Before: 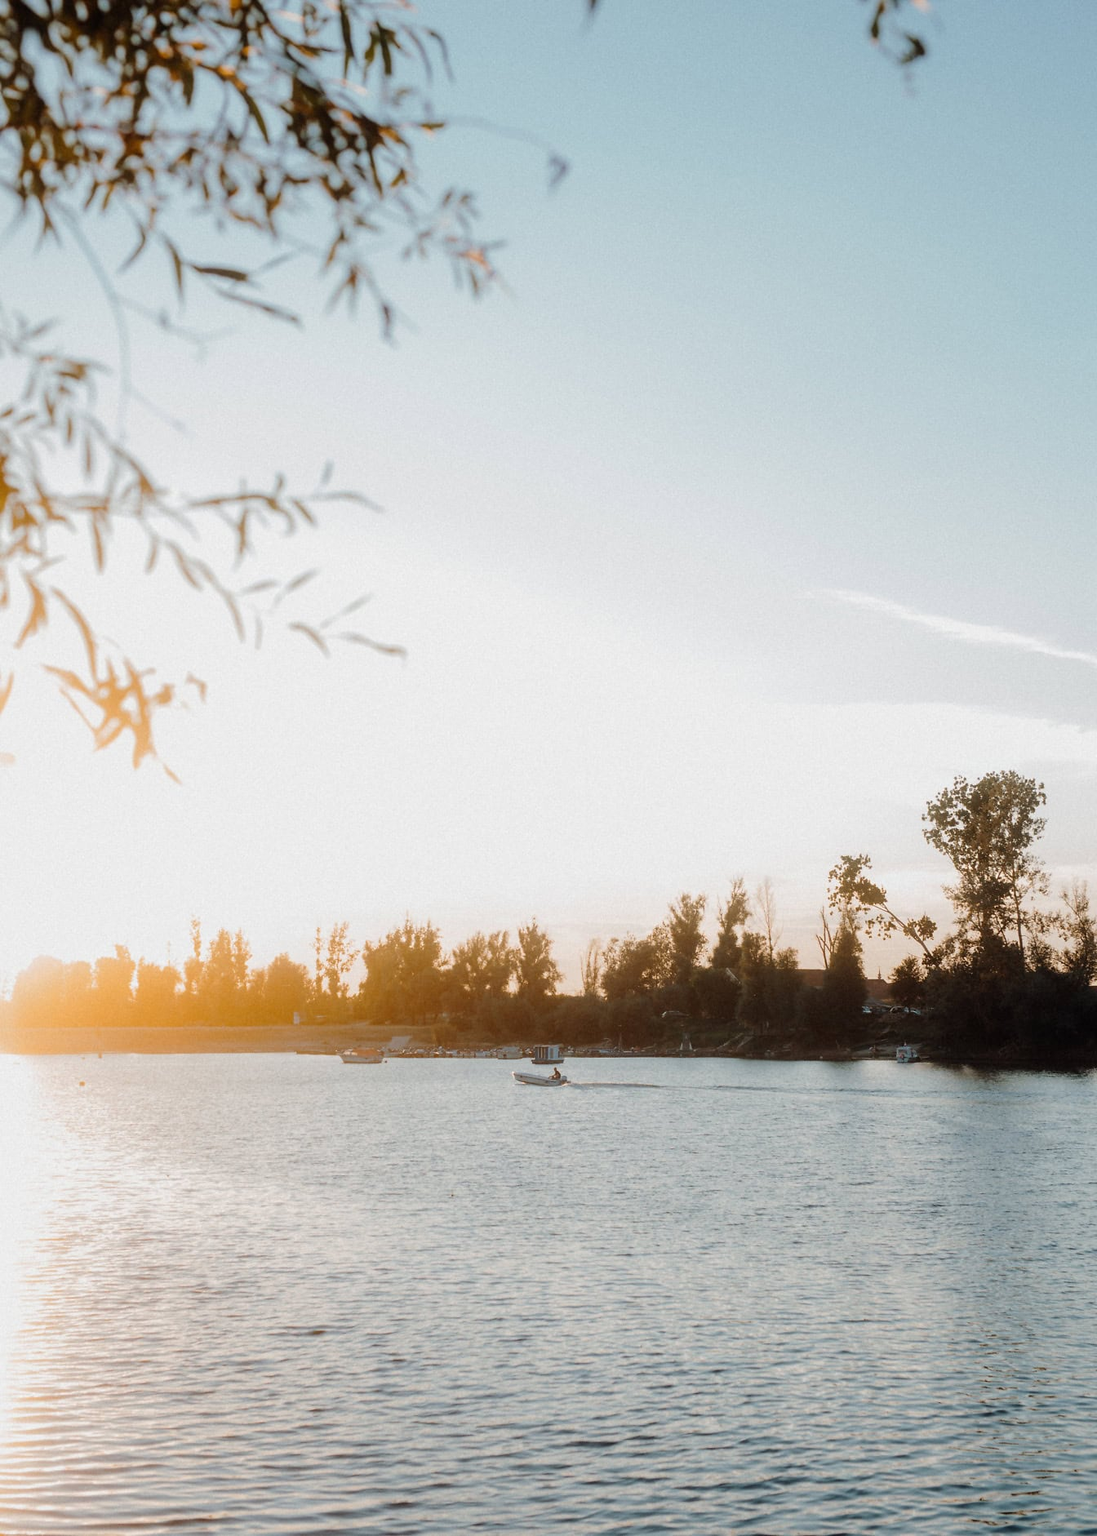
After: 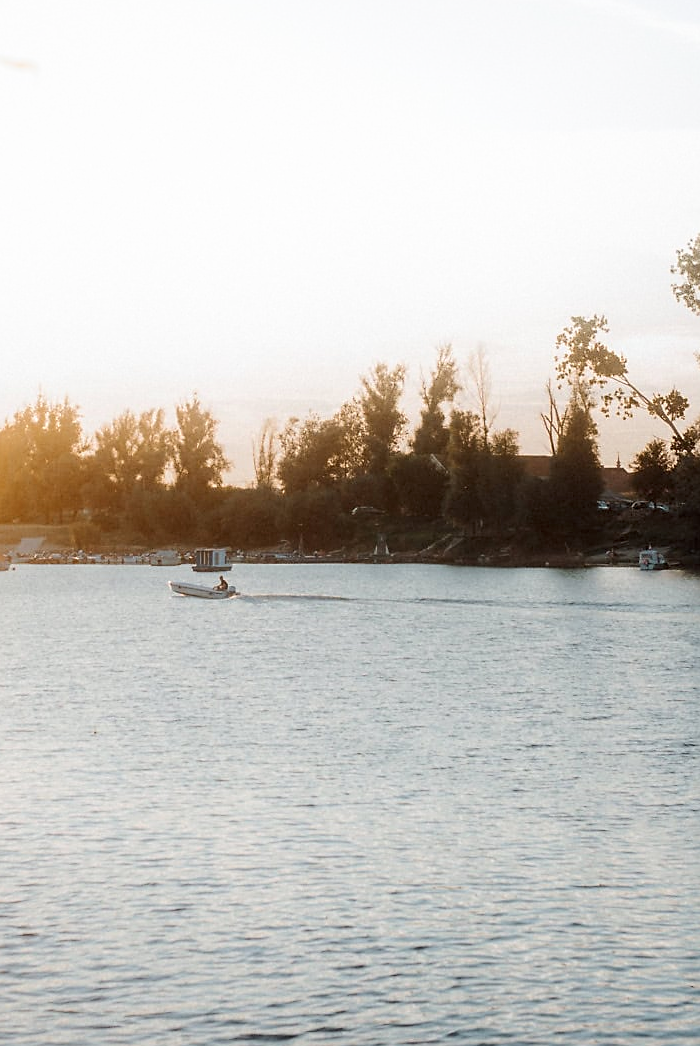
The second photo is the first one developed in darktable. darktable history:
crop: left 34.222%, top 38.921%, right 13.673%, bottom 5.47%
shadows and highlights: shadows -39.7, highlights 62.67, highlights color adjustment 31.85%, soften with gaussian
local contrast: highlights 107%, shadows 101%, detail 120%, midtone range 0.2
sharpen: radius 1.818, amount 0.404, threshold 1.182
